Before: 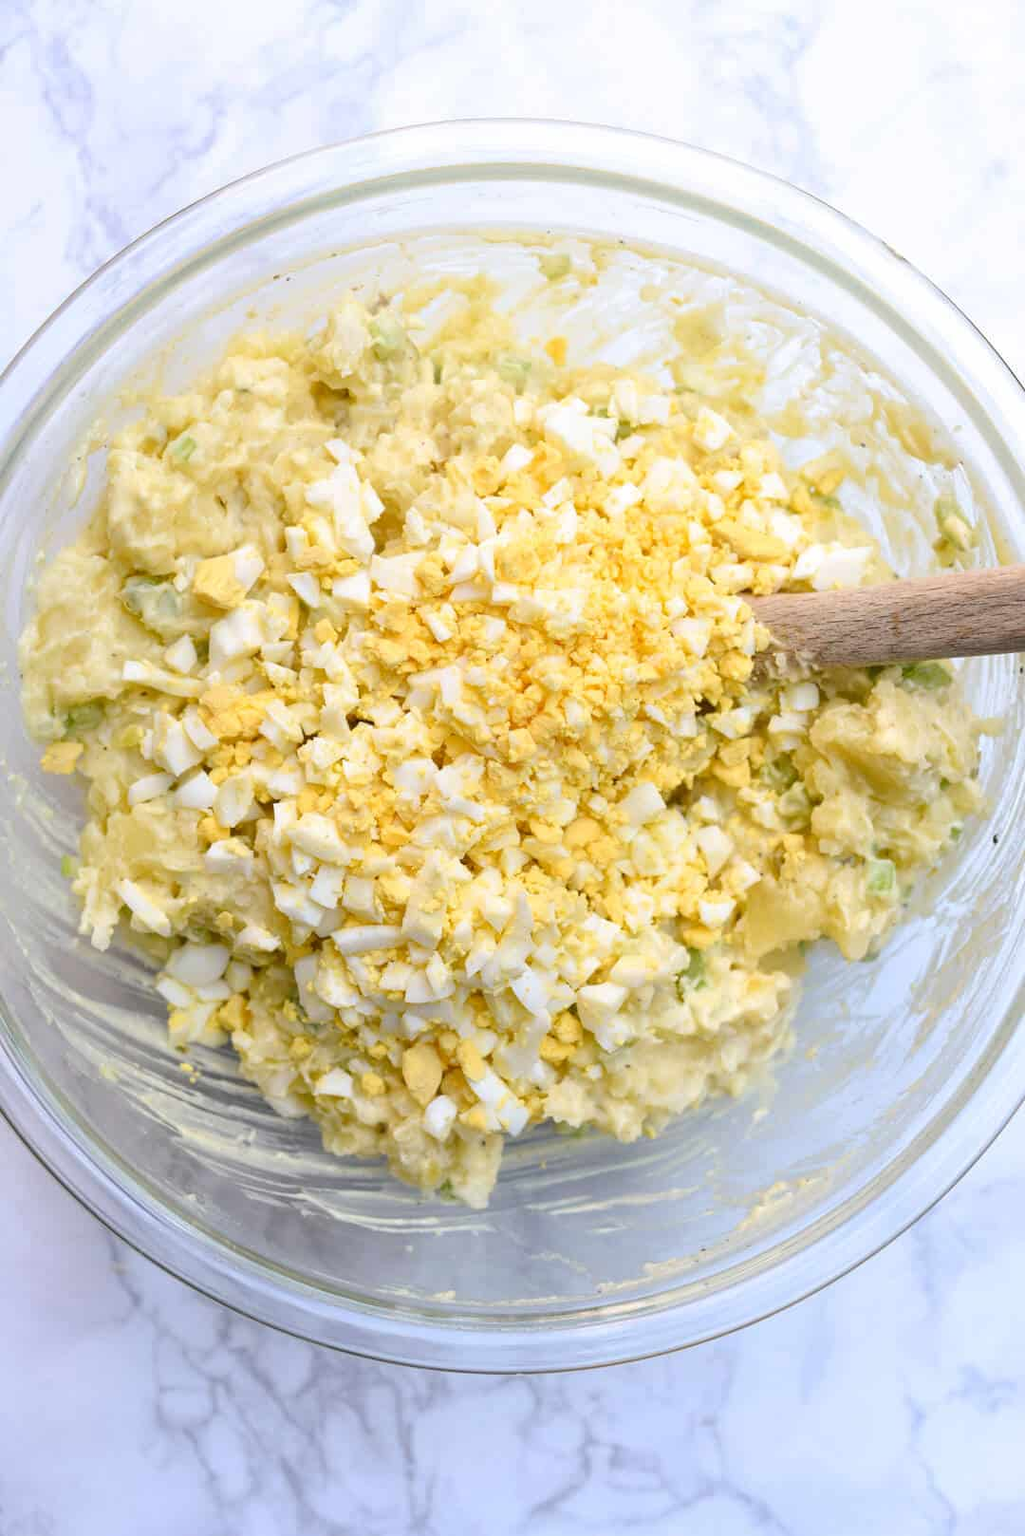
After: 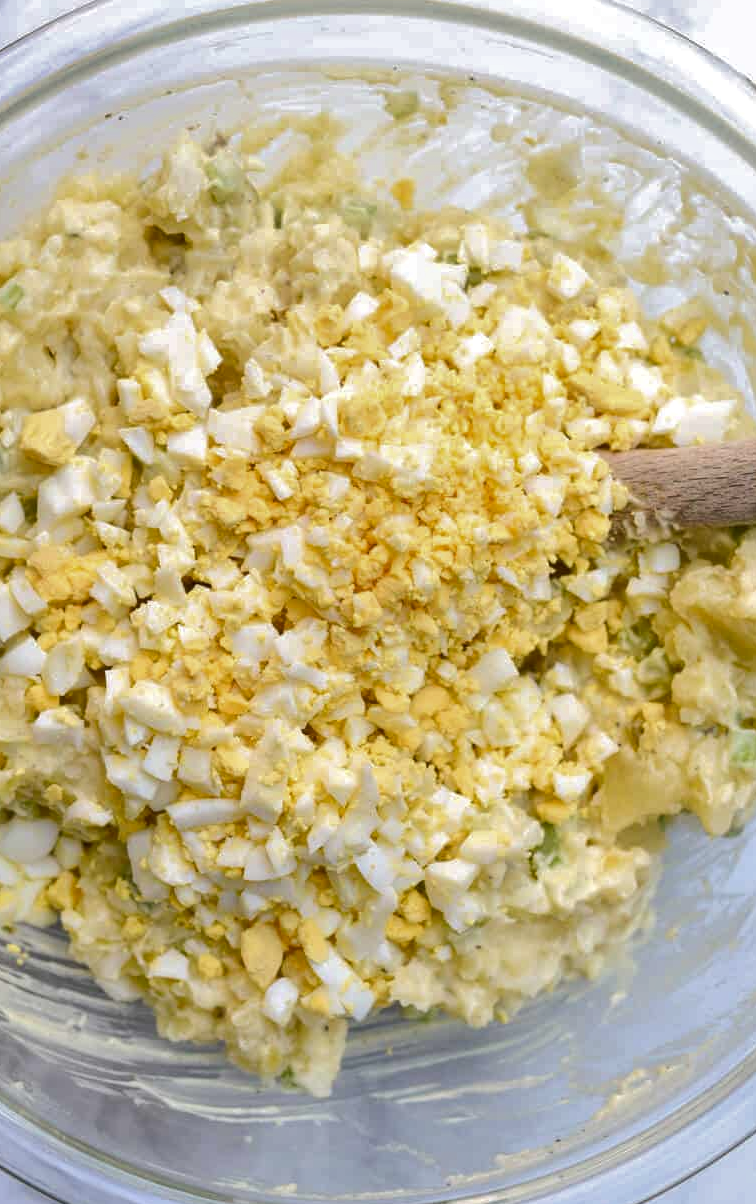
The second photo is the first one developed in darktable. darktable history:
base curve: curves: ch0 [(0, 0) (0.235, 0.266) (0.503, 0.496) (0.786, 0.72) (1, 1)]
crop and rotate: left 16.983%, top 10.909%, right 12.979%, bottom 14.678%
shadows and highlights: highlights color adjustment 0.619%, soften with gaussian
local contrast: highlights 103%, shadows 101%, detail 119%, midtone range 0.2
